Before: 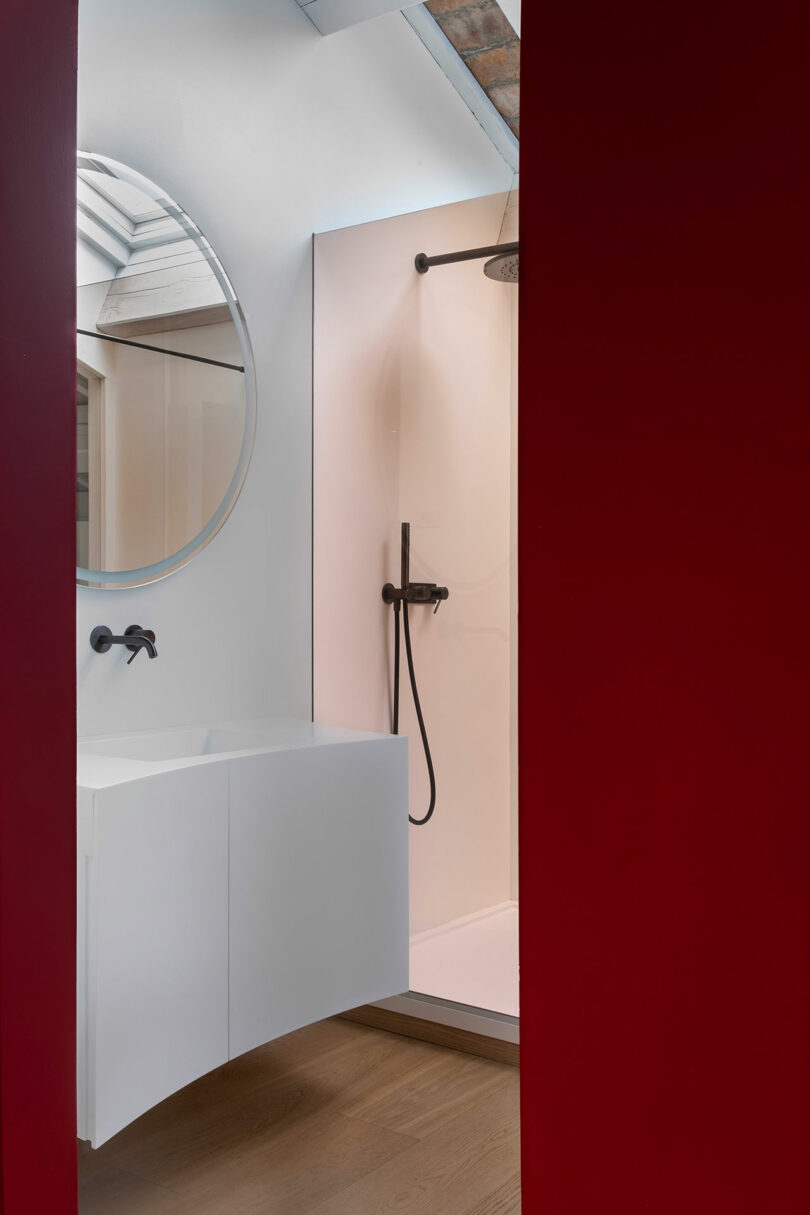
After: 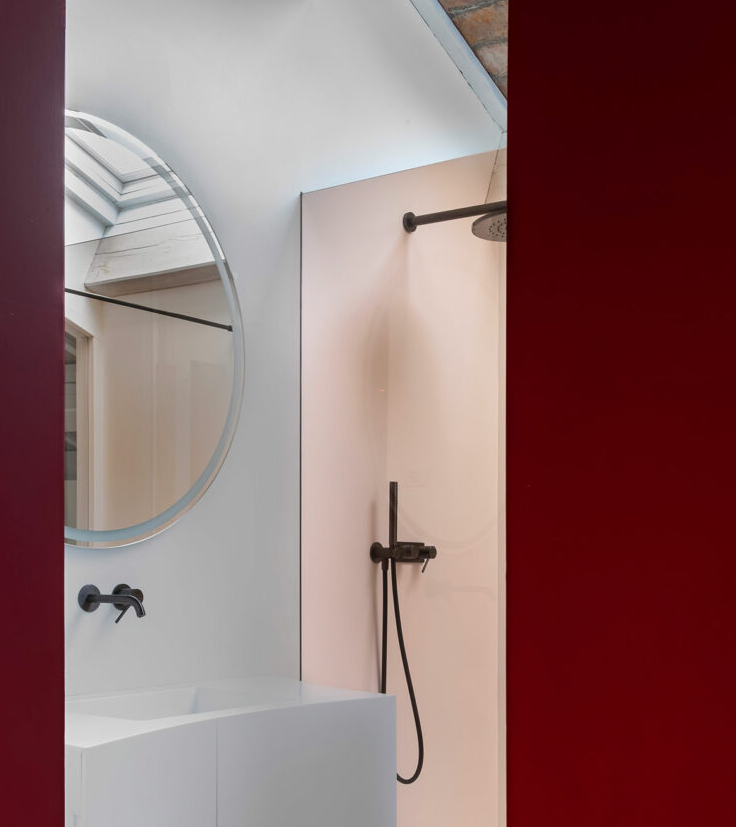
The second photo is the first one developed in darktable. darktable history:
crop: left 1.538%, top 3.386%, right 7.576%, bottom 28.492%
